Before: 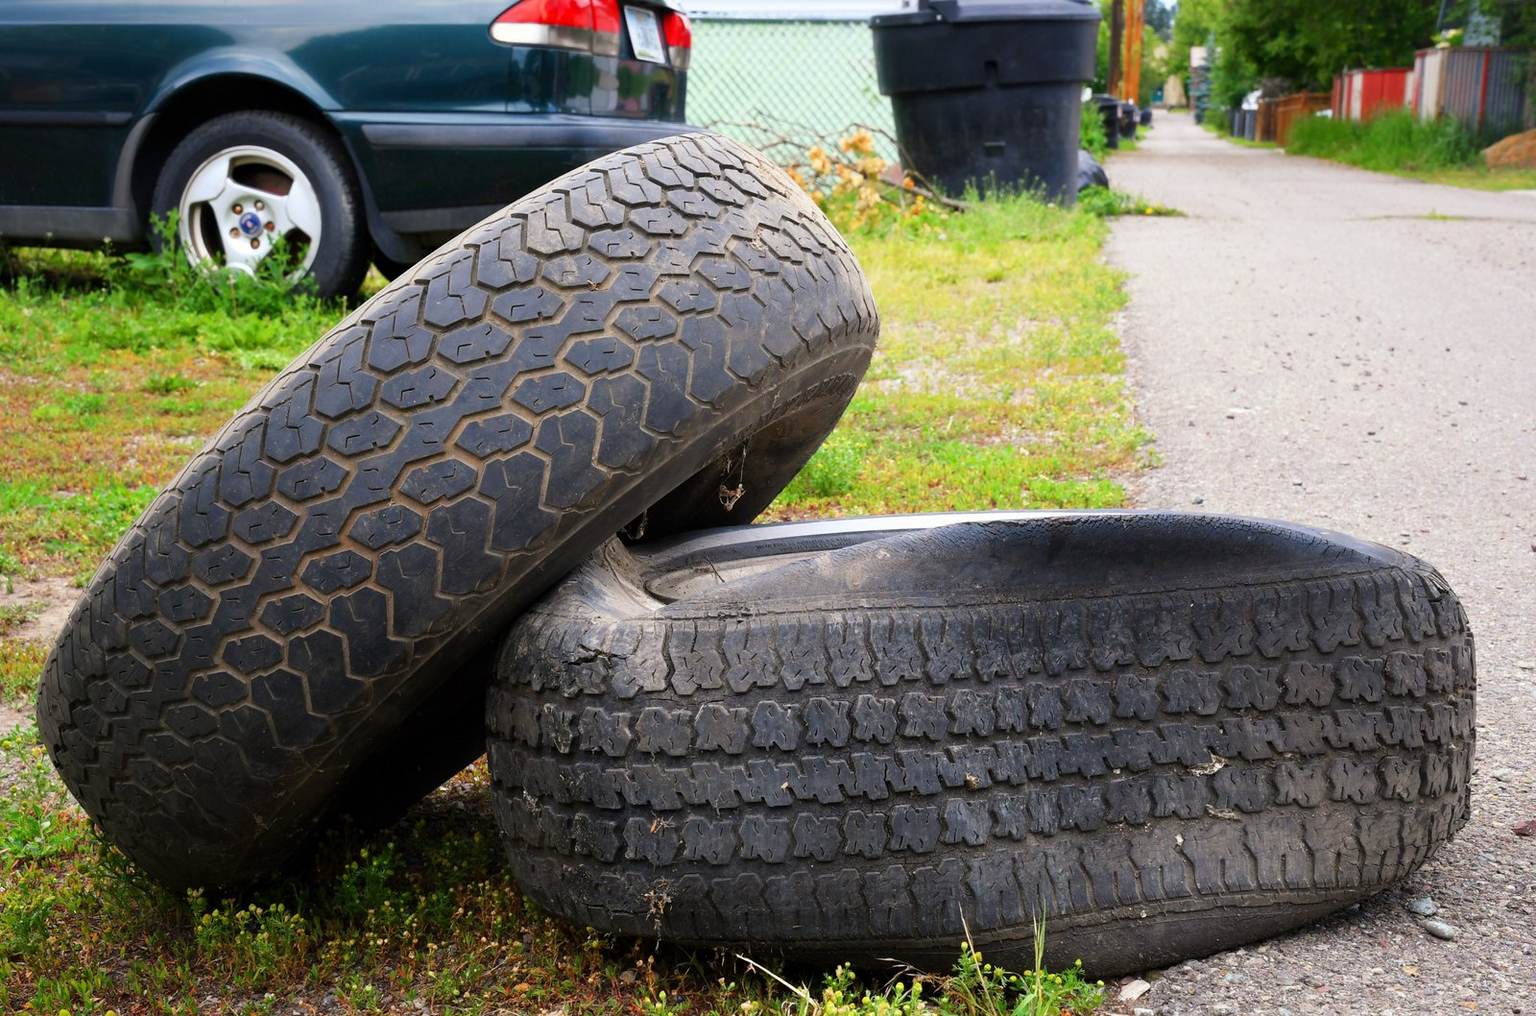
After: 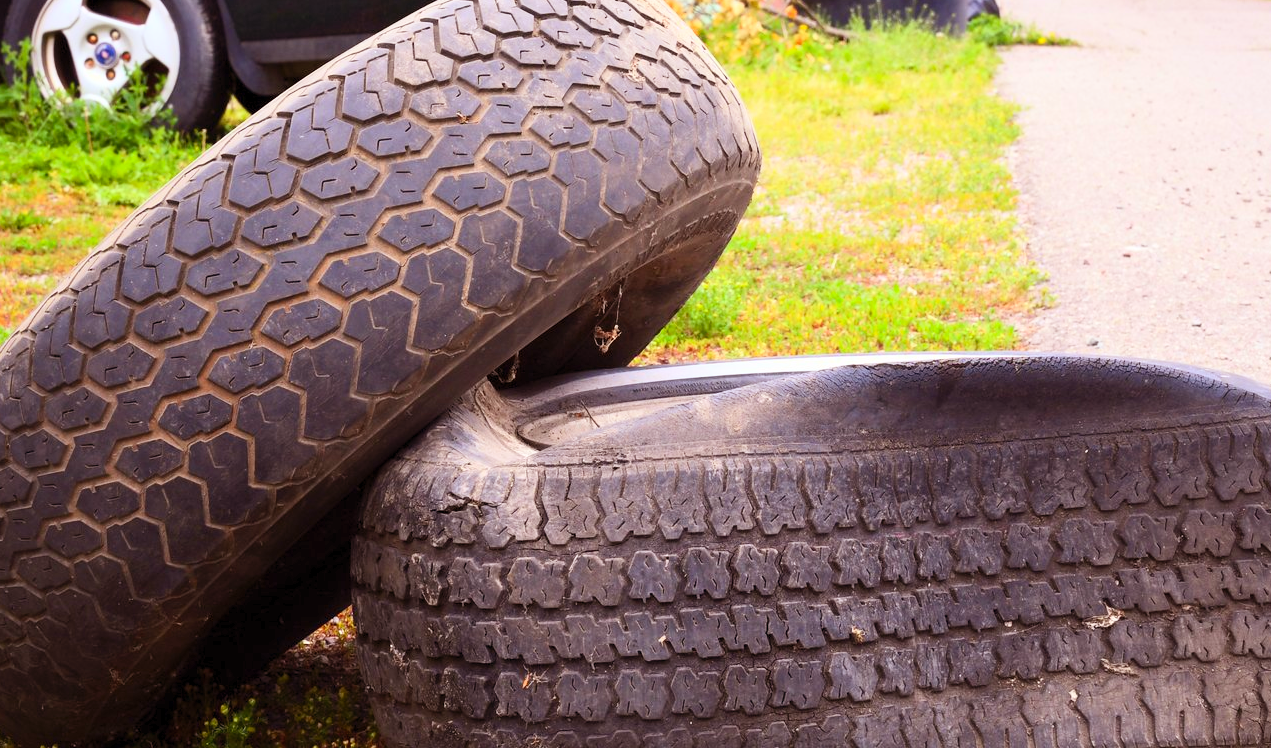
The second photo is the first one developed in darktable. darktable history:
contrast brightness saturation: contrast 0.2, brightness 0.16, saturation 0.22
crop: left 9.712%, top 16.928%, right 10.845%, bottom 12.332%
rgb levels: mode RGB, independent channels, levels [[0, 0.474, 1], [0, 0.5, 1], [0, 0.5, 1]]
